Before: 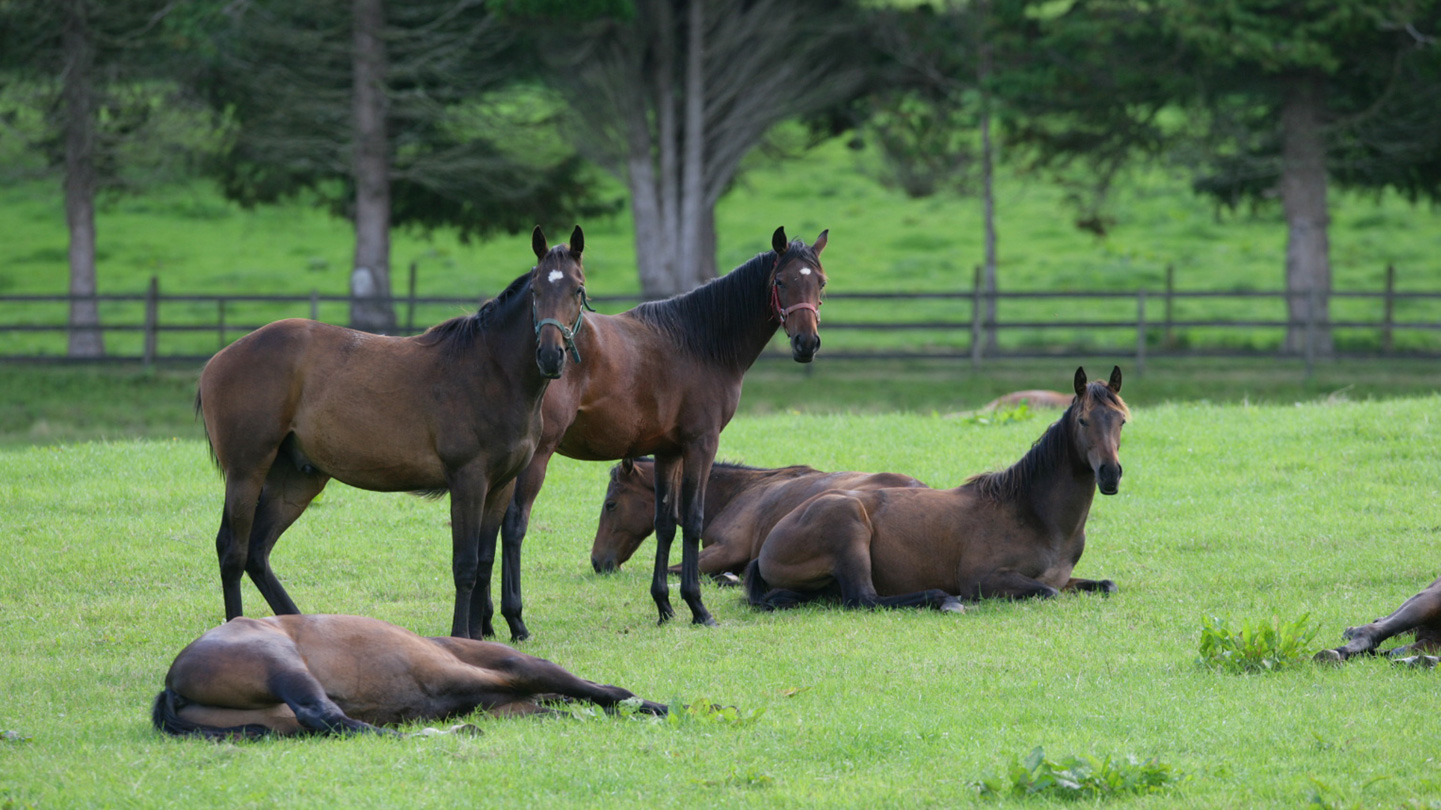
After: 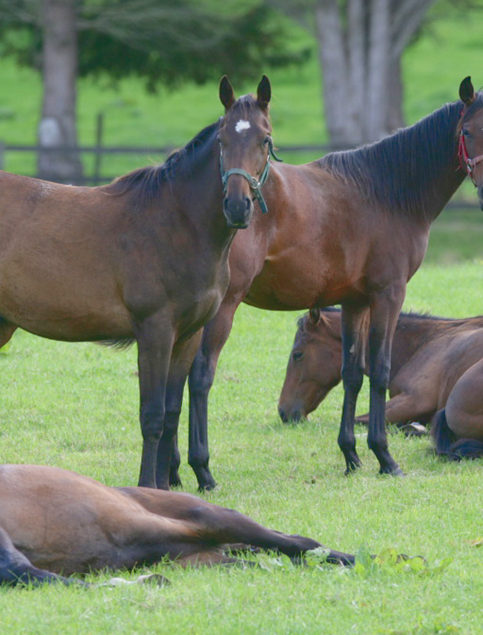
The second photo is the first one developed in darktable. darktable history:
crop and rotate: left 21.77%, top 18.528%, right 44.676%, bottom 2.997%
tone curve: curves: ch0 [(0, 0.137) (1, 1)], color space Lab, linked channels, preserve colors none
contrast brightness saturation: saturation -0.1
